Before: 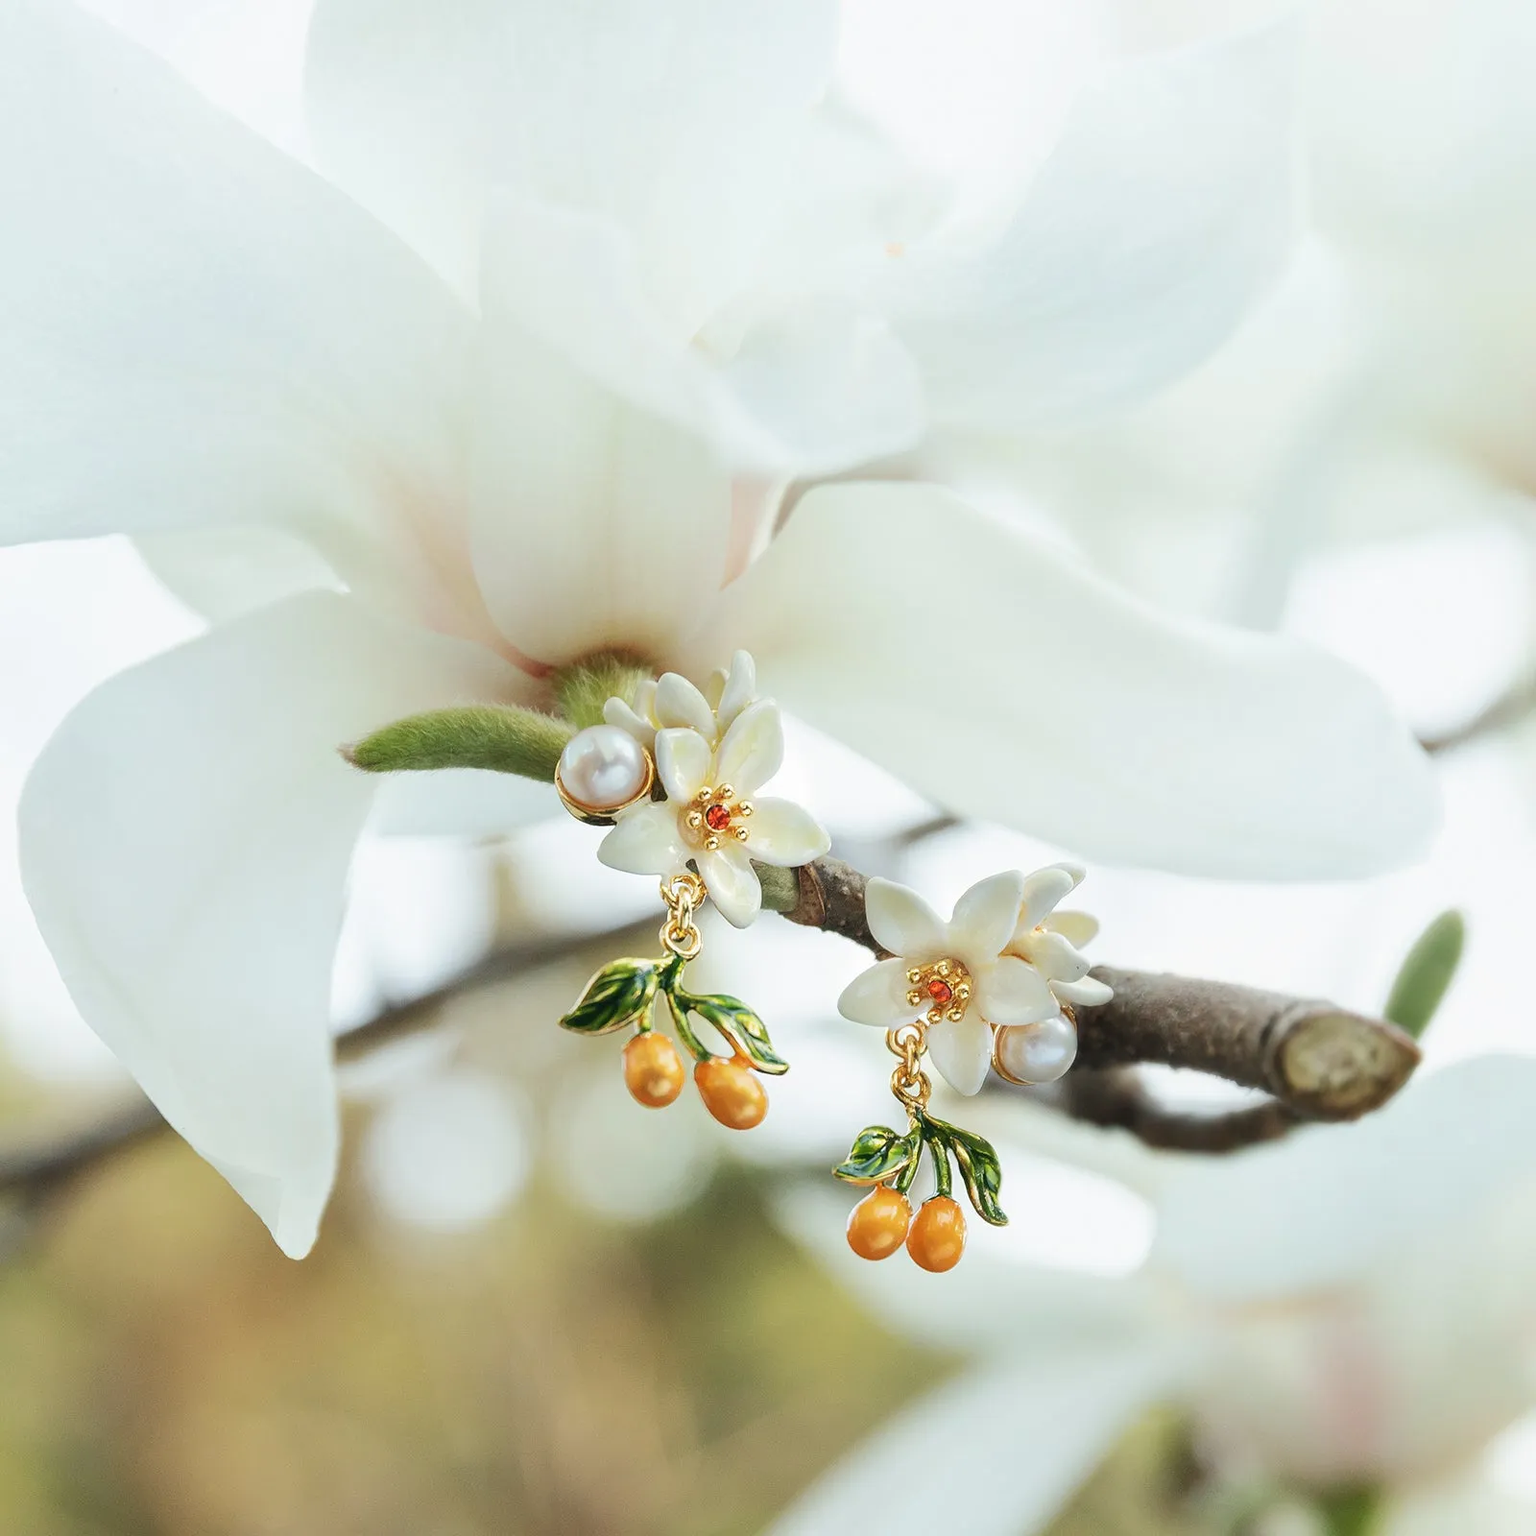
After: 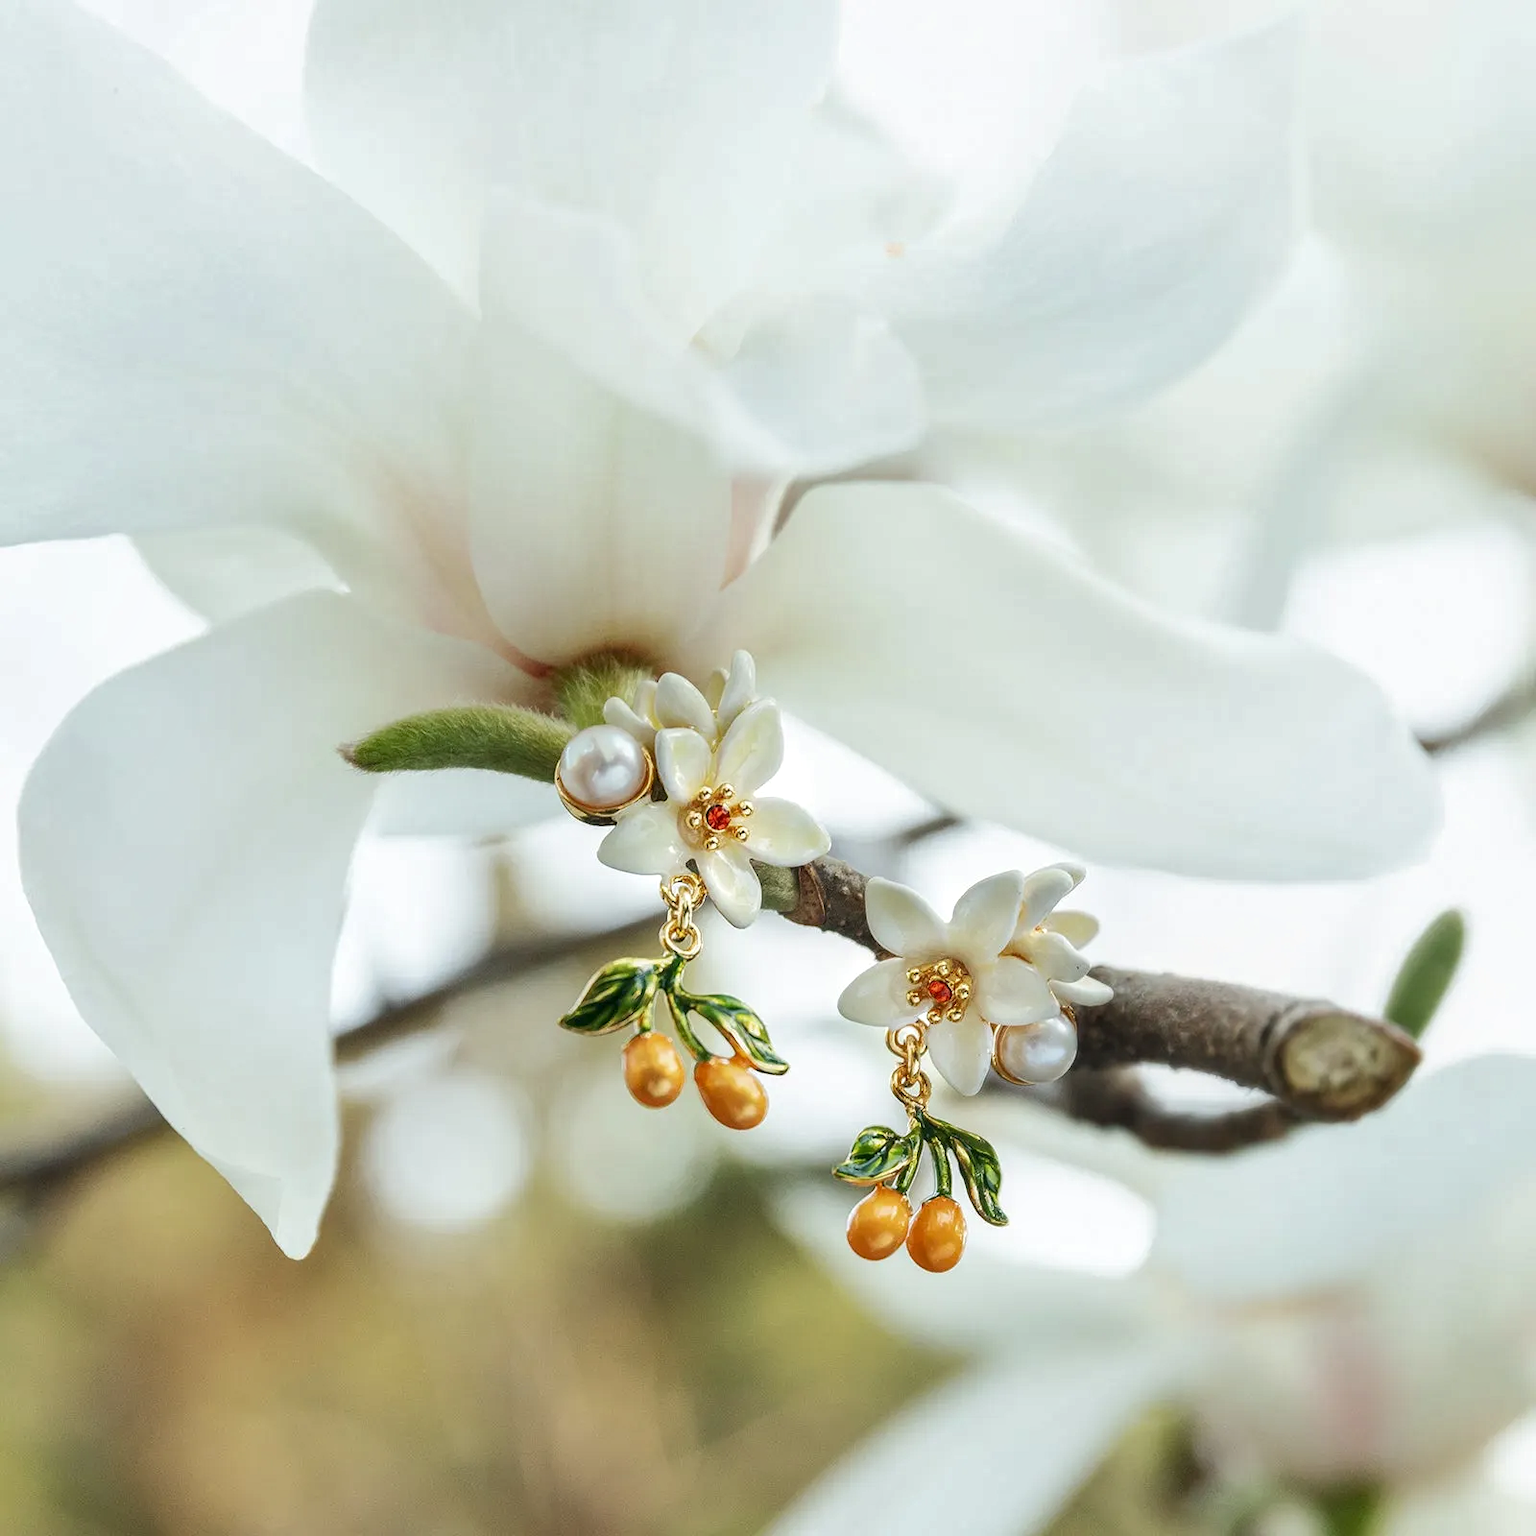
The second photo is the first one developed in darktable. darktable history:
local contrast: on, module defaults
shadows and highlights: shadows 29.52, highlights -30.46, low approximation 0.01, soften with gaussian
